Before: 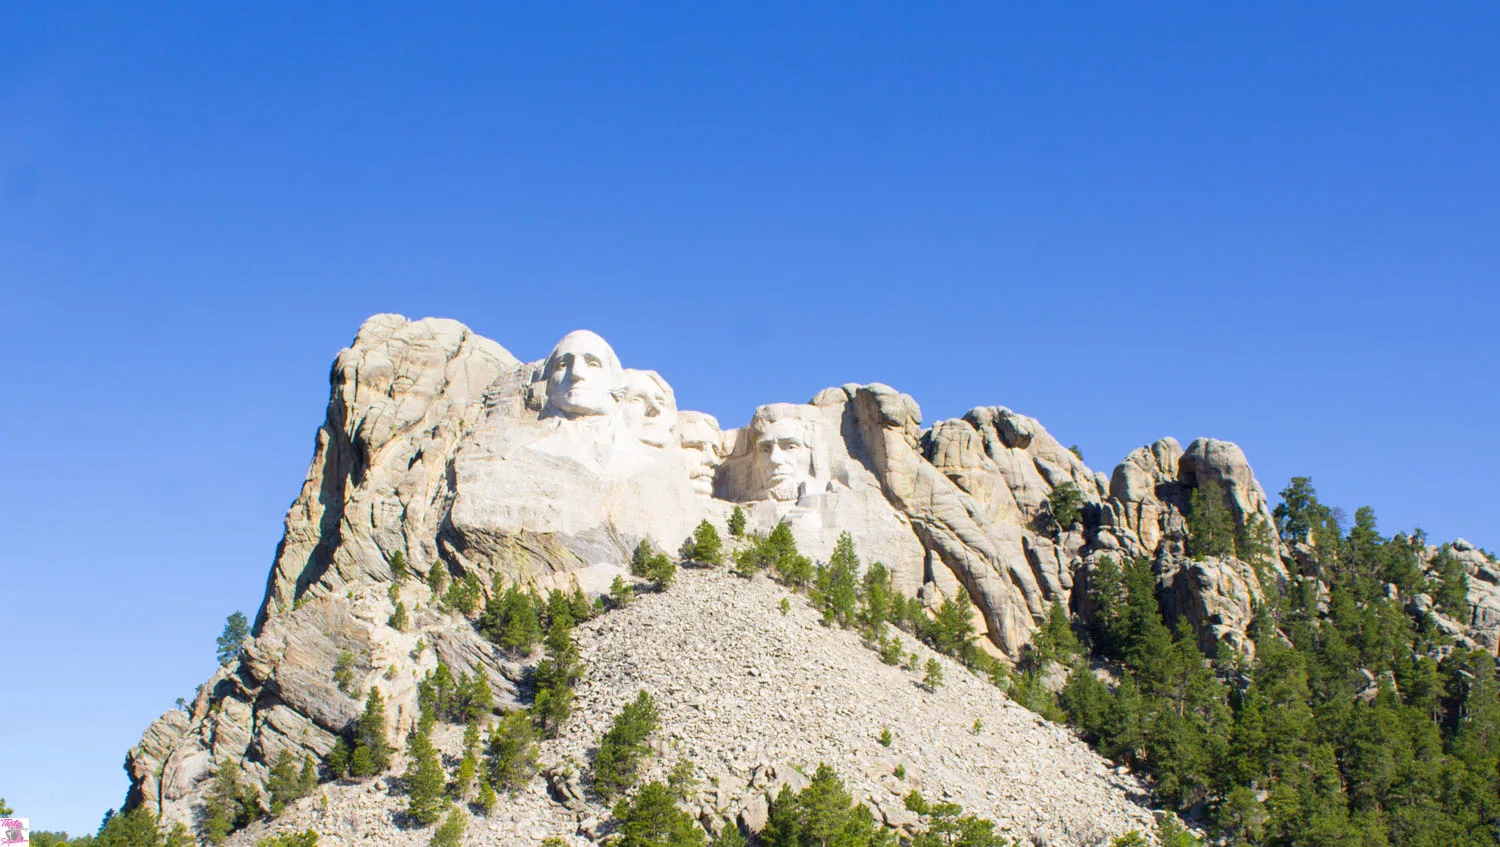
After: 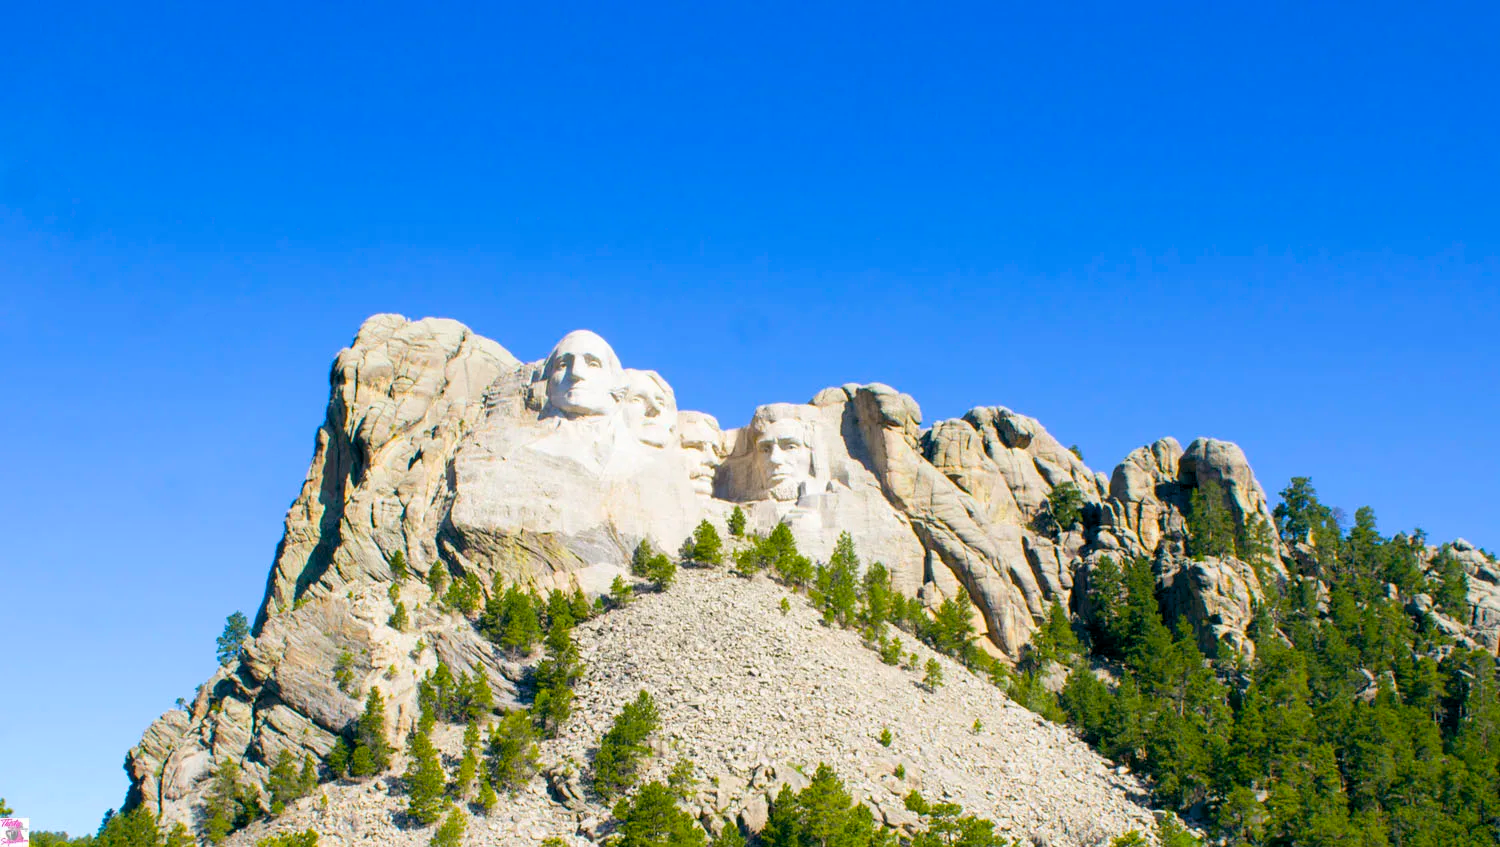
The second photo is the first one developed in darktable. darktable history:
color balance rgb: global offset › luminance -0.342%, global offset › chroma 0.11%, global offset › hue 168.12°, perceptual saturation grading › global saturation 25.172%, global vibrance 20%
